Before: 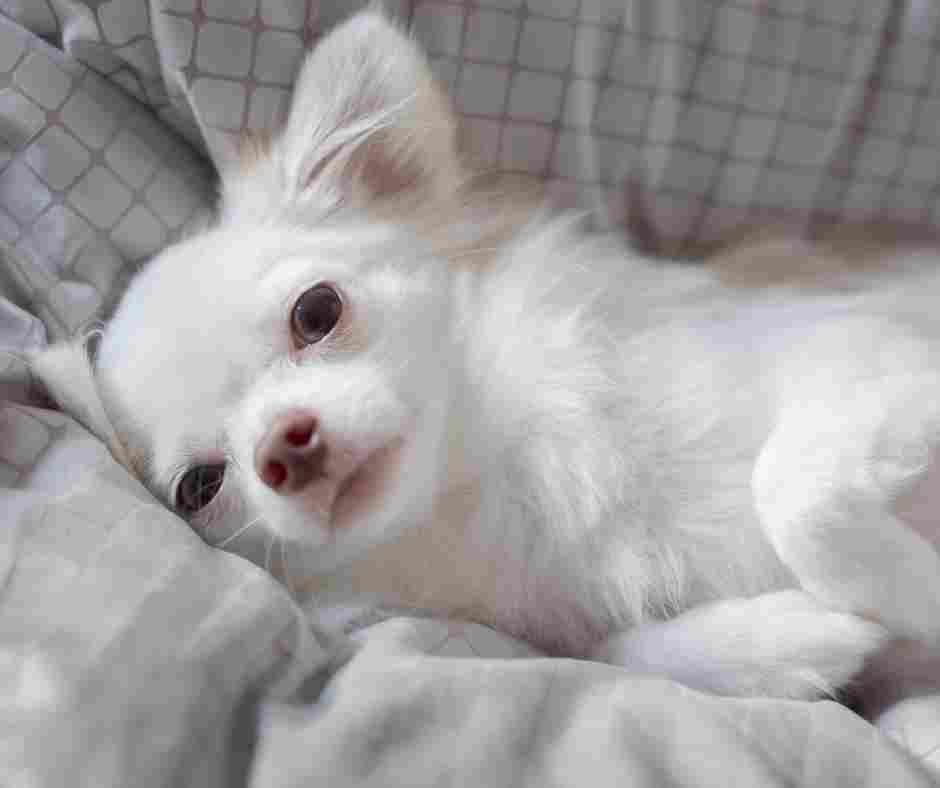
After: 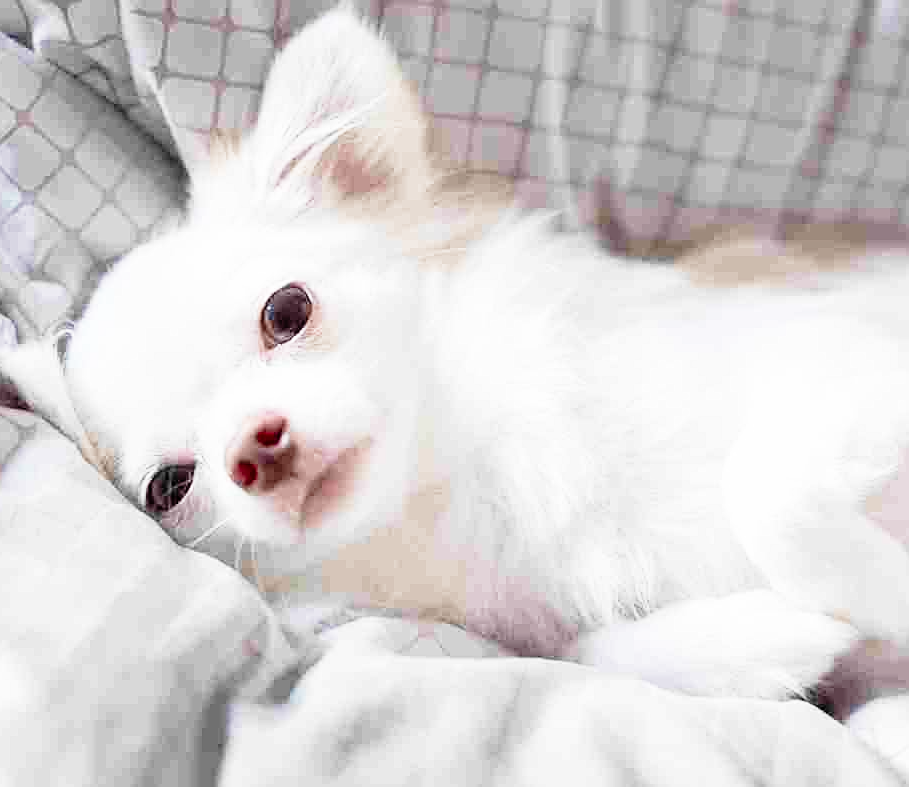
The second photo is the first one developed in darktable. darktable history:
crop and rotate: left 3.238%
sharpen: on, module defaults
base curve: curves: ch0 [(0, 0) (0.012, 0.01) (0.073, 0.168) (0.31, 0.711) (0.645, 0.957) (1, 1)], preserve colors none
